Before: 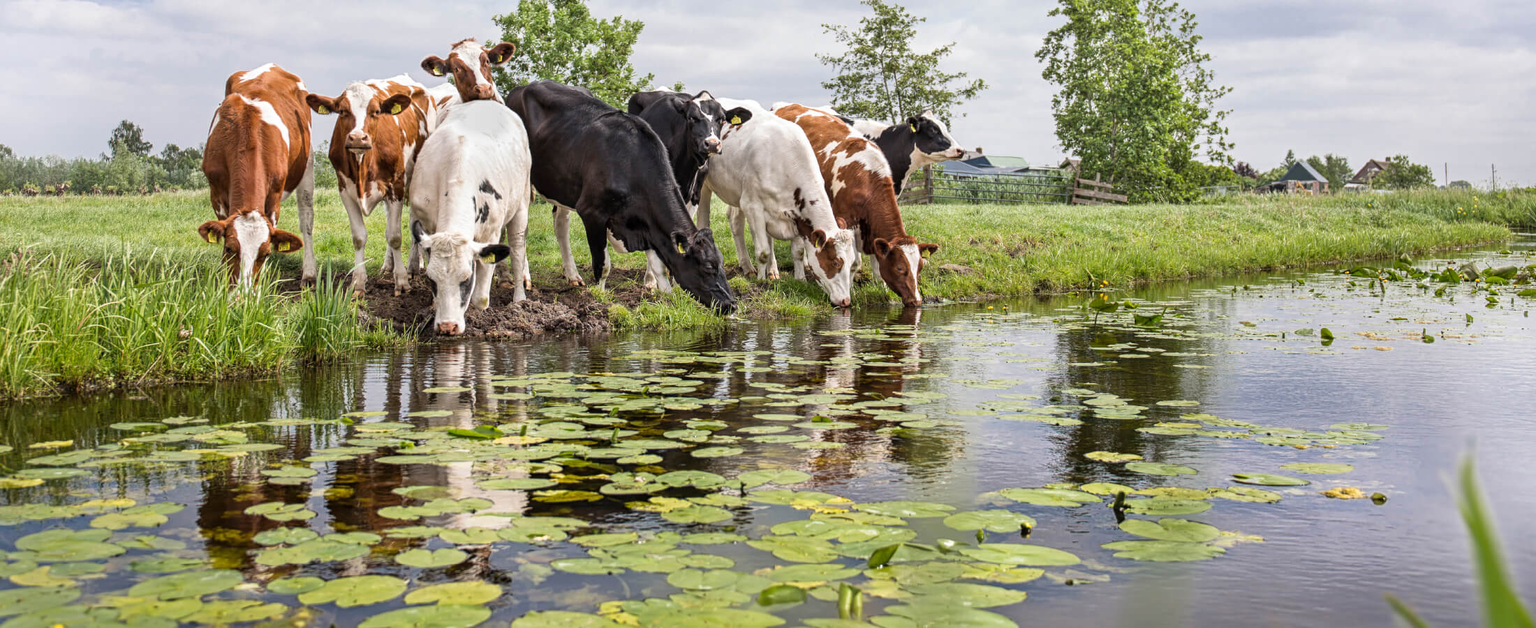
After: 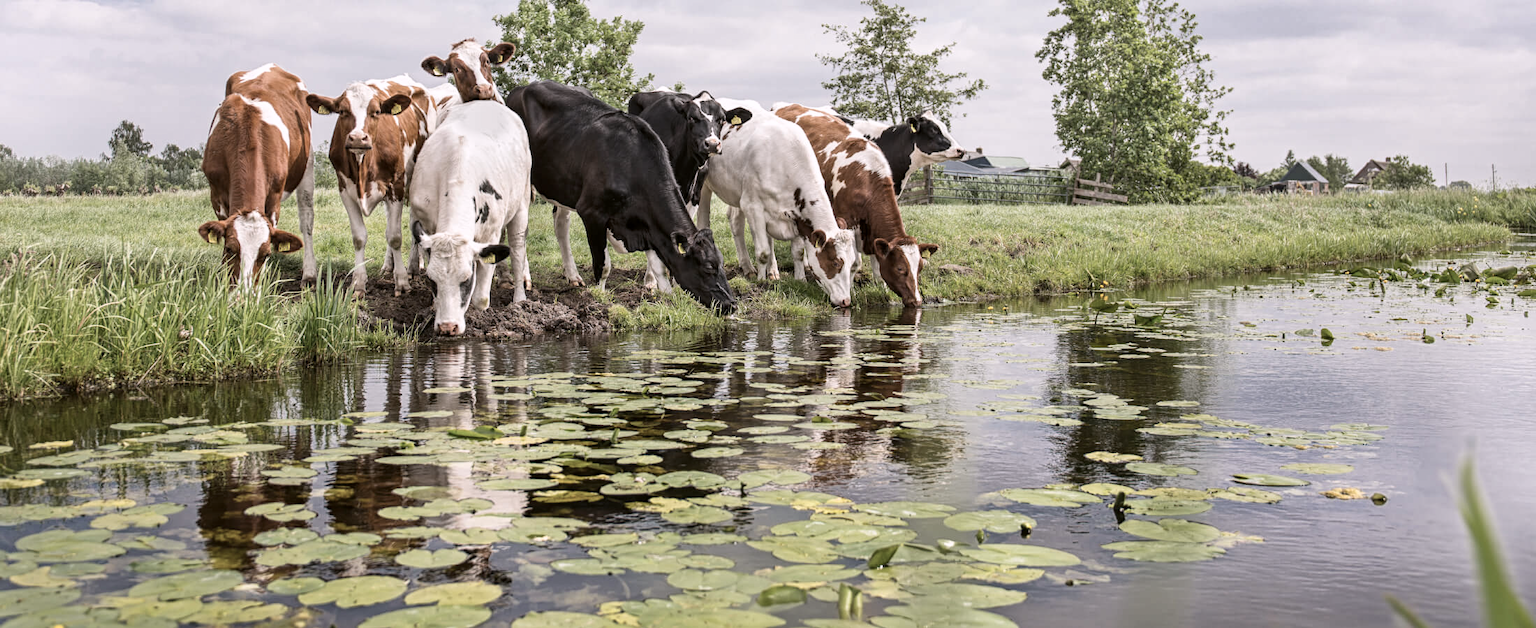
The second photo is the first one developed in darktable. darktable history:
contrast brightness saturation: contrast 0.1, saturation -0.36
color correction: highlights a* 3.12, highlights b* -1.55, shadows a* -0.101, shadows b* 2.52, saturation 0.98
